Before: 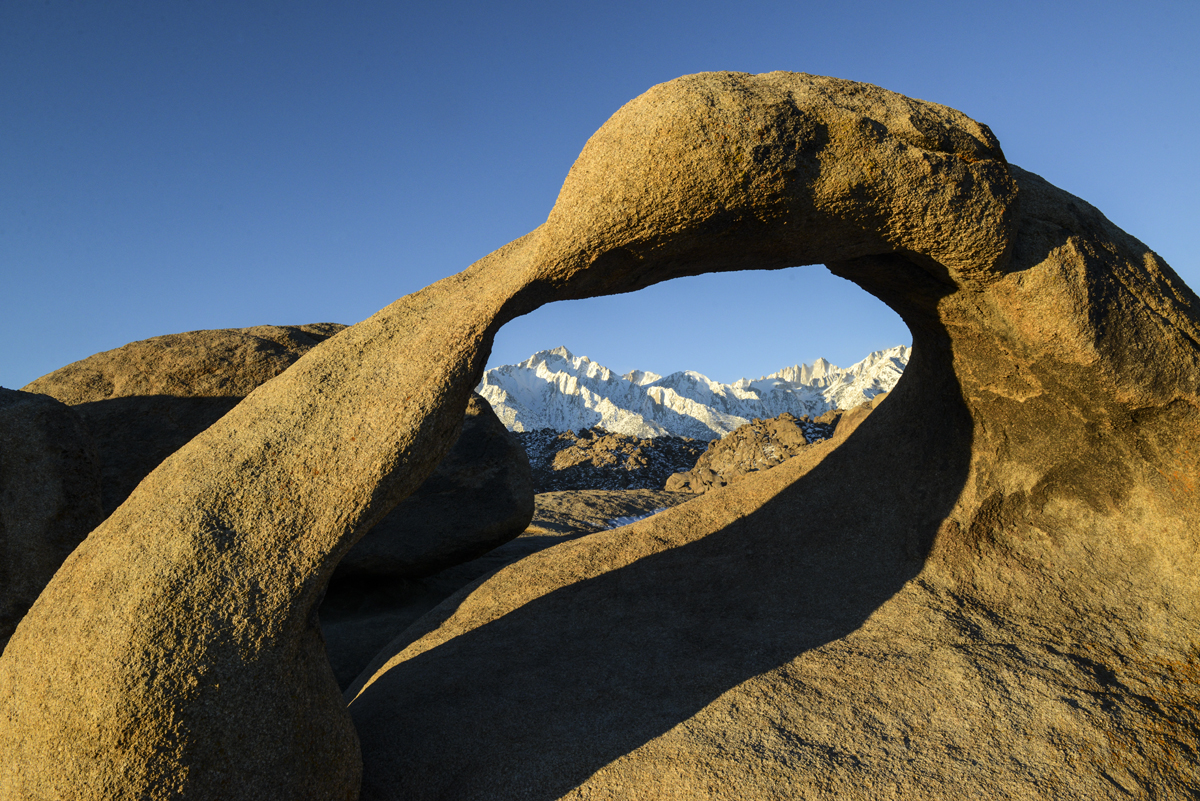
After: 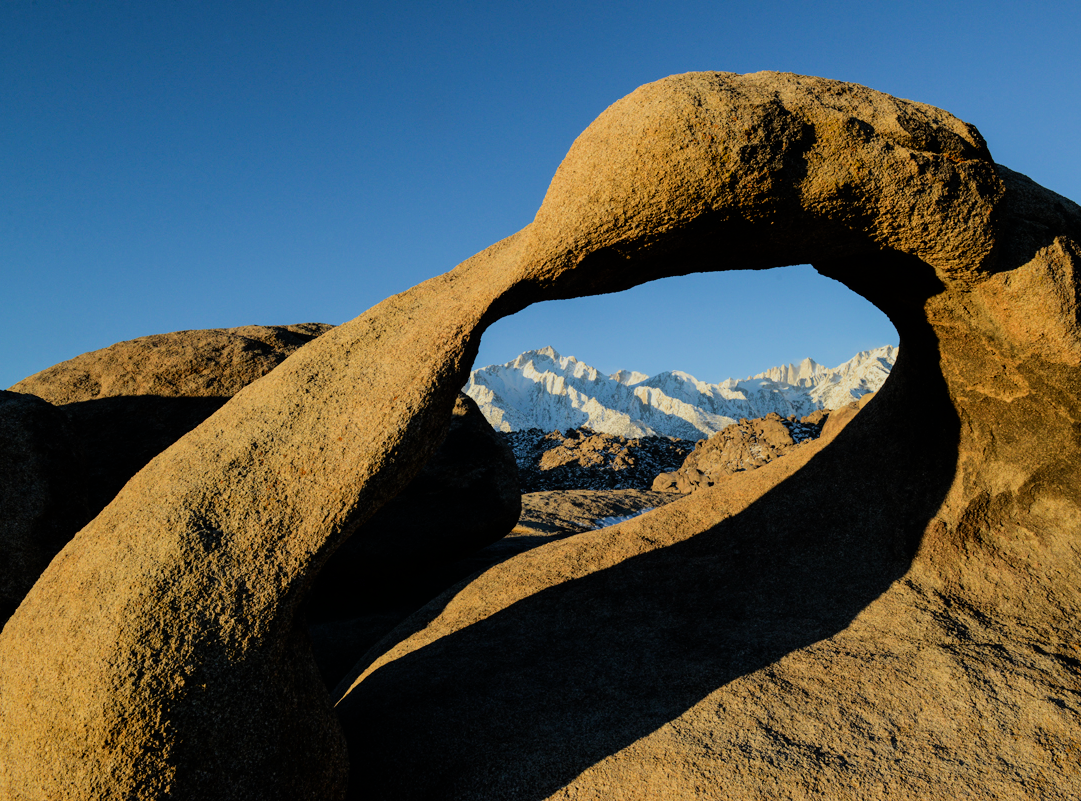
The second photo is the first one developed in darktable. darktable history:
crop and rotate: left 1.088%, right 8.807%
filmic rgb: black relative exposure -7.82 EV, white relative exposure 4.29 EV, hardness 3.86, color science v6 (2022)
